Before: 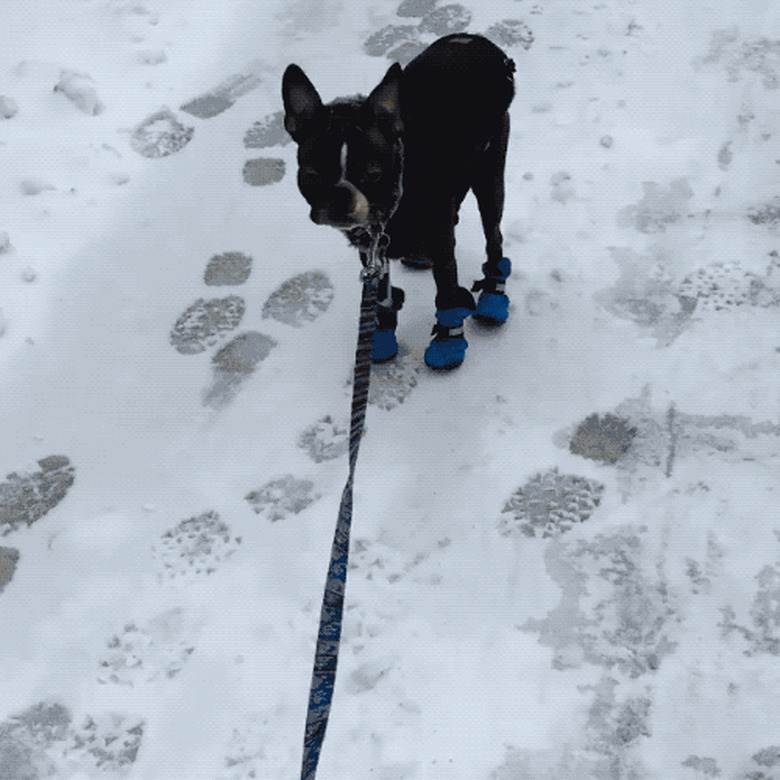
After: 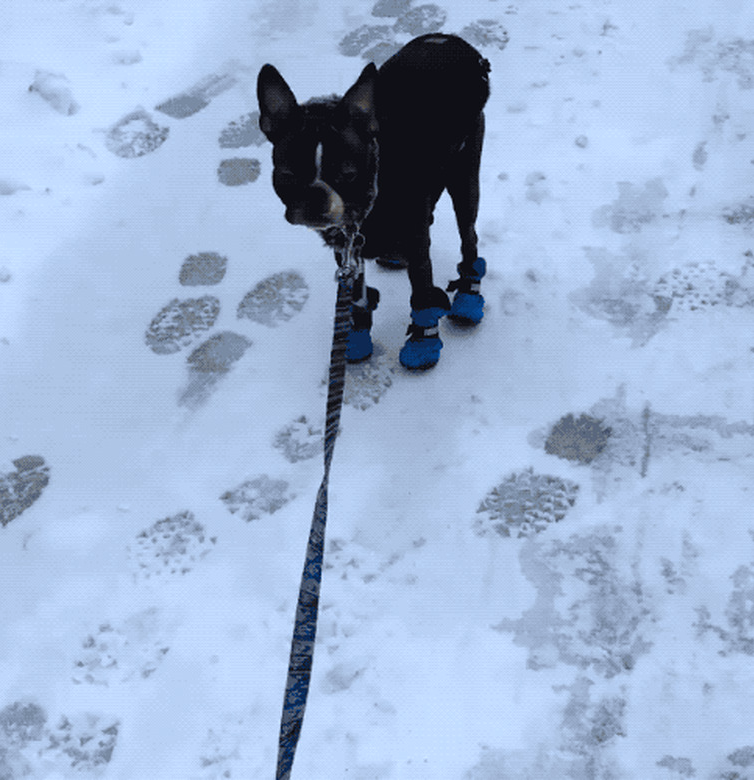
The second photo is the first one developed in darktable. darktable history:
crop and rotate: left 3.238%
white balance: red 0.931, blue 1.11
